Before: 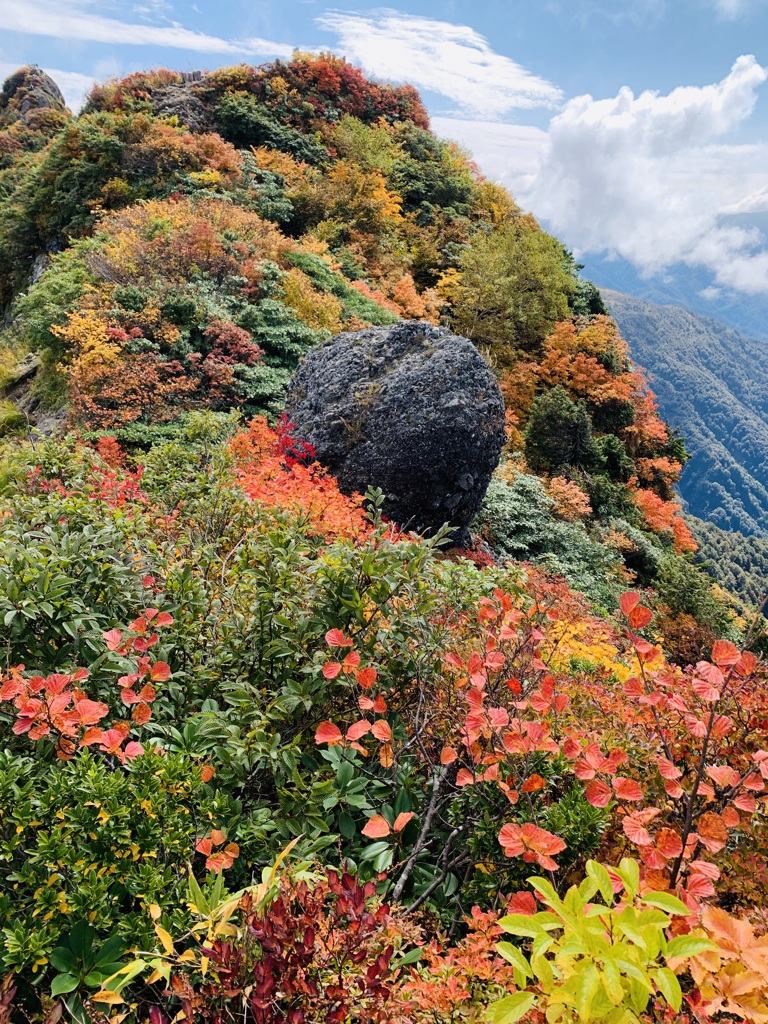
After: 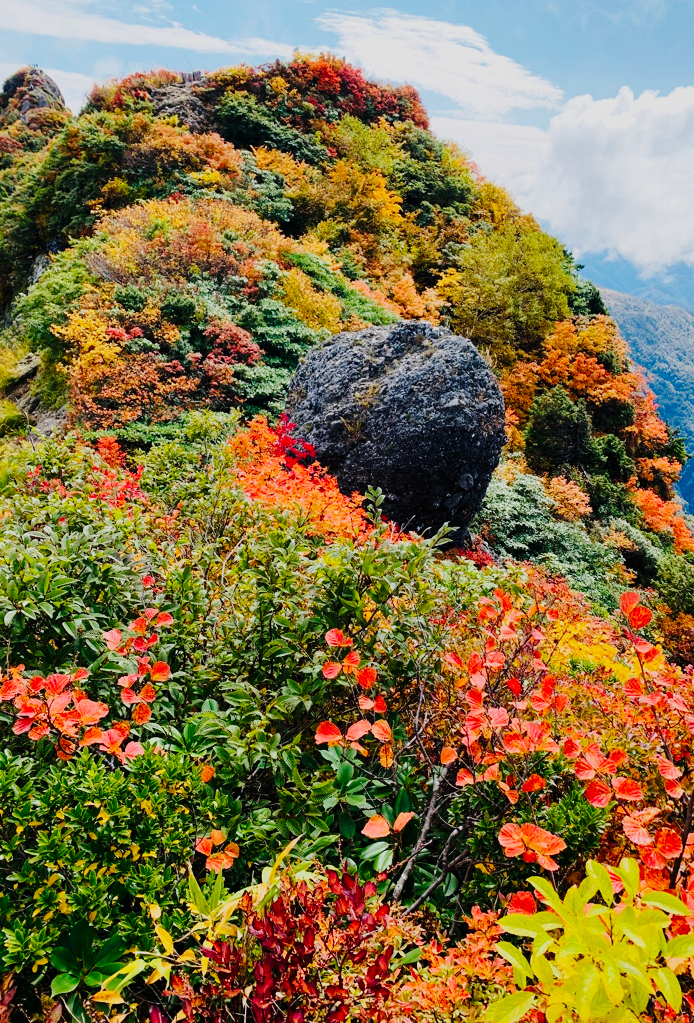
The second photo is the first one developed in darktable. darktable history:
crop: right 9.523%, bottom 0.022%
shadows and highlights: radius 121.12, shadows 21.96, white point adjustment -9.62, highlights -15.96, soften with gaussian
base curve: curves: ch0 [(0, 0) (0.036, 0.025) (0.121, 0.166) (0.206, 0.329) (0.605, 0.79) (1, 1)], preserve colors none
